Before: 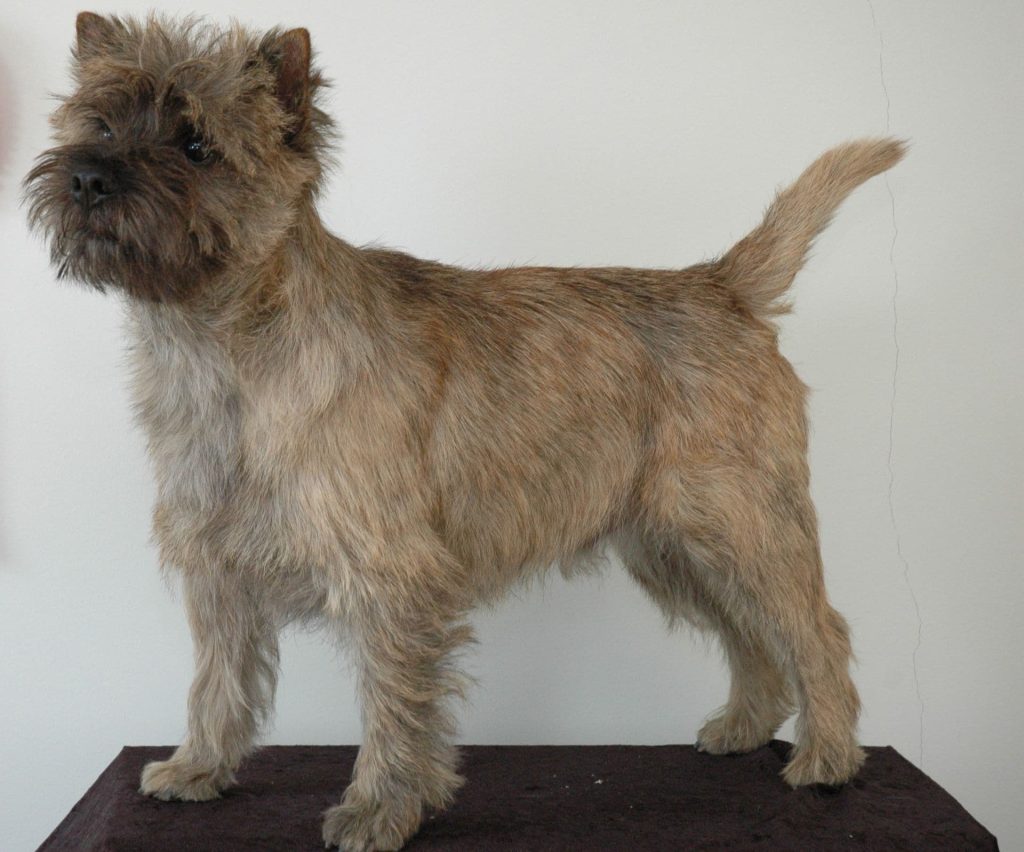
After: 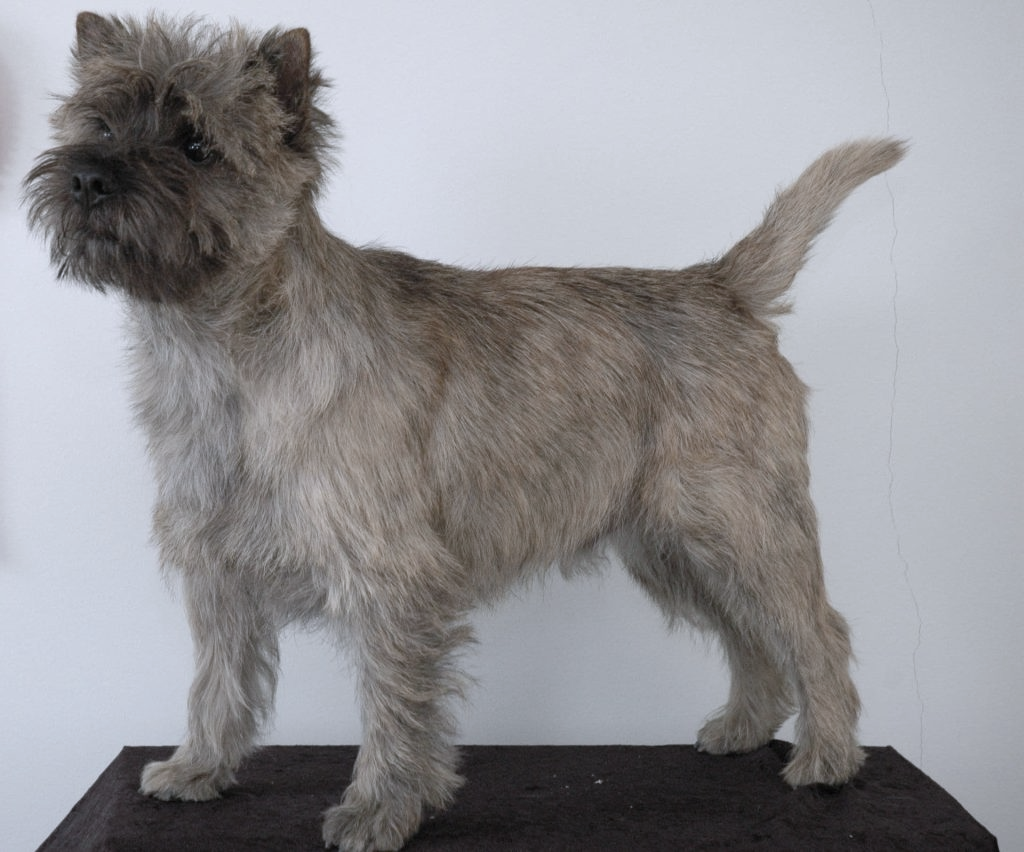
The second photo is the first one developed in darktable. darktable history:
white balance: red 0.967, blue 1.119, emerald 0.756
color correction: saturation 0.5
